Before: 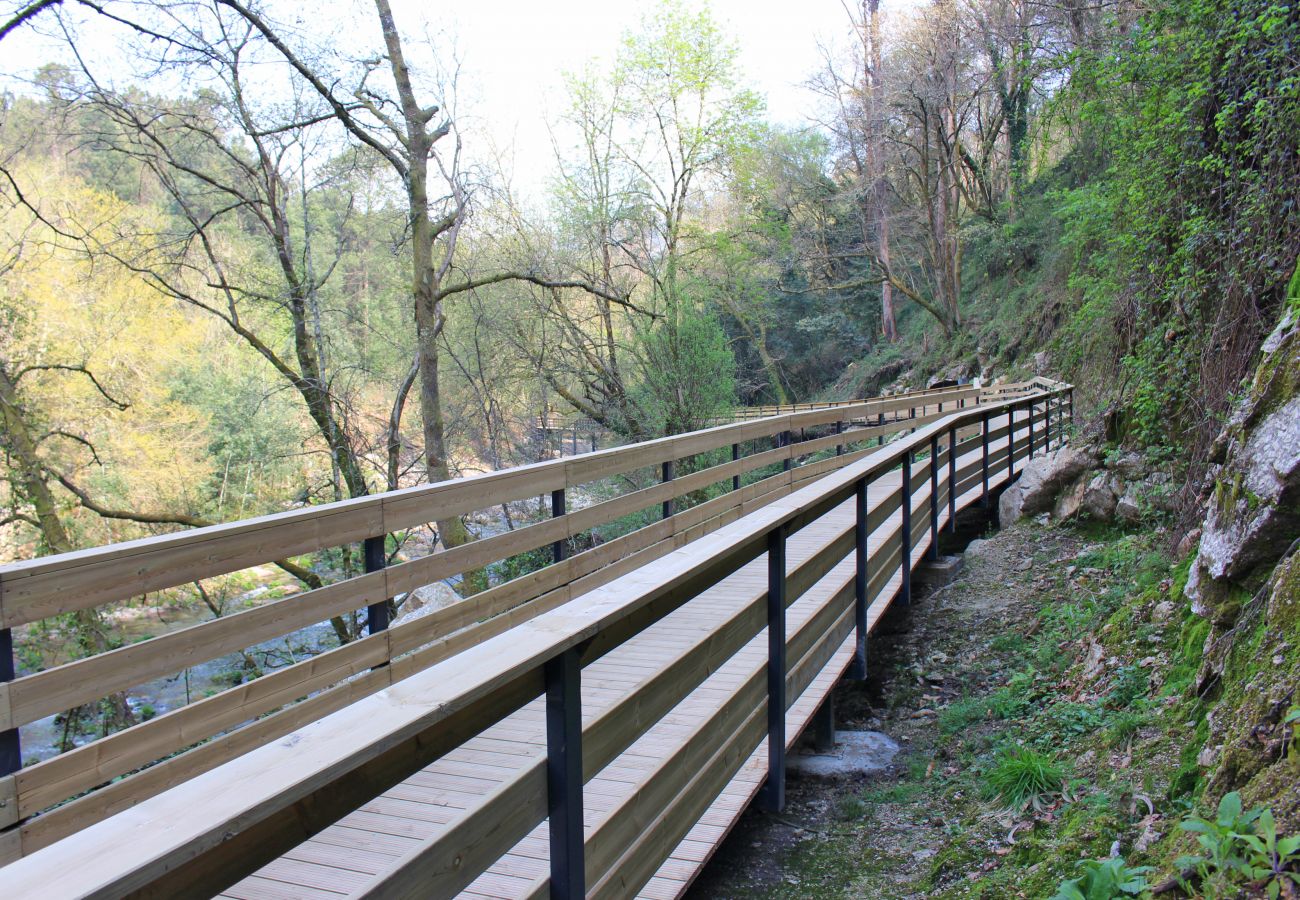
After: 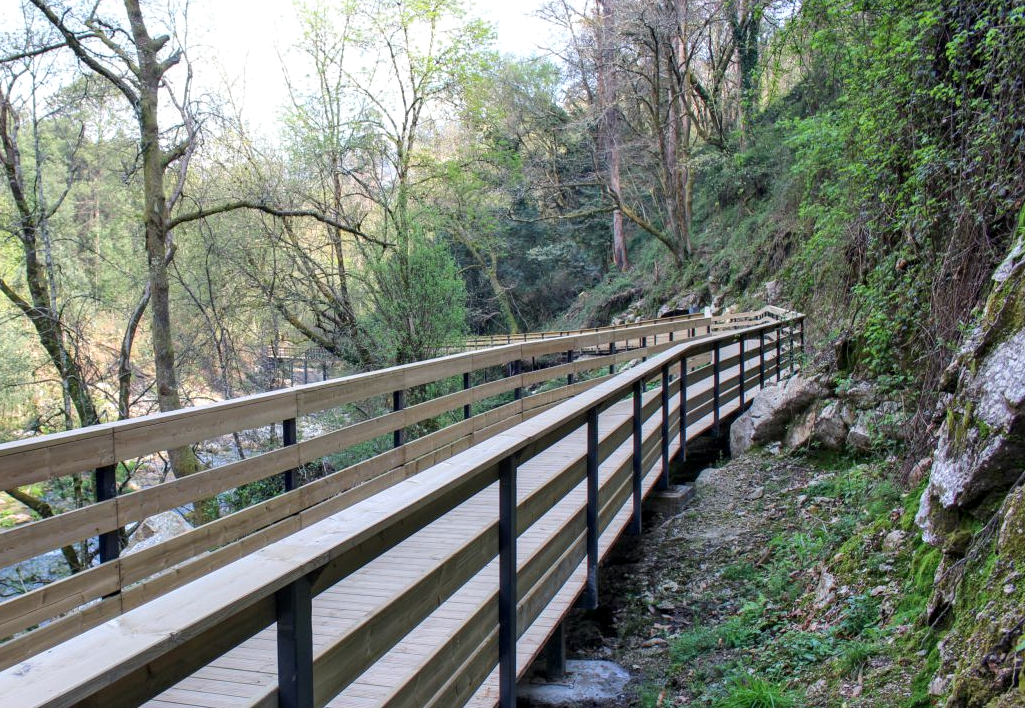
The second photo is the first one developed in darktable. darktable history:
crop and rotate: left 20.74%, top 7.912%, right 0.375%, bottom 13.378%
local contrast: highlights 35%, detail 135%
